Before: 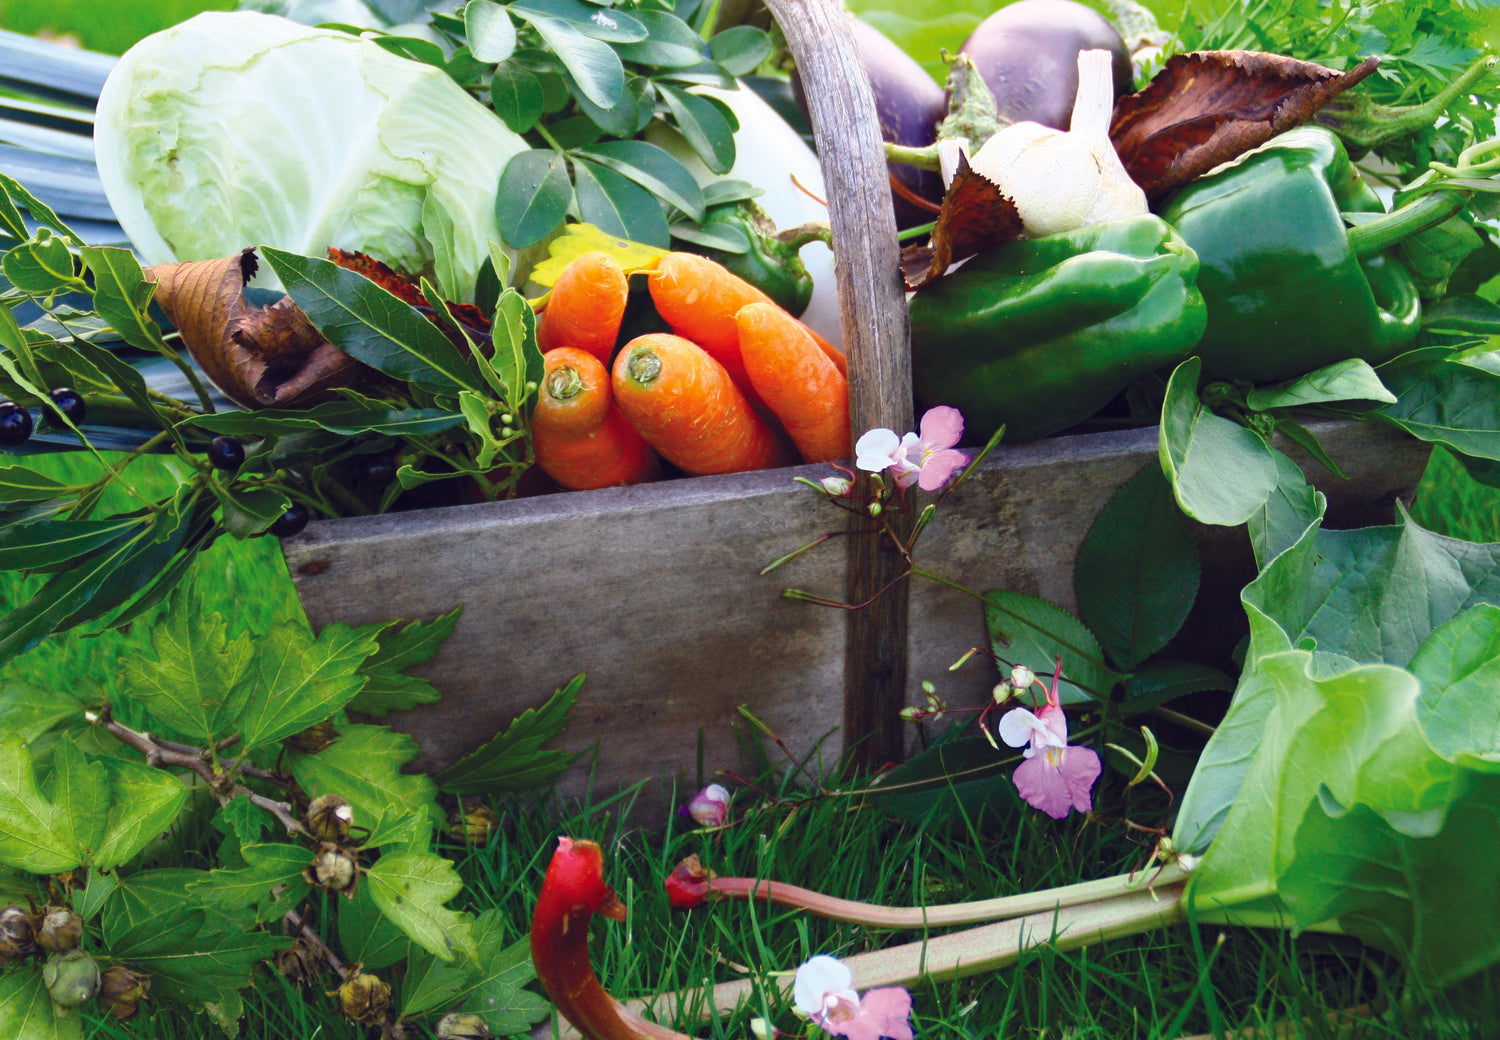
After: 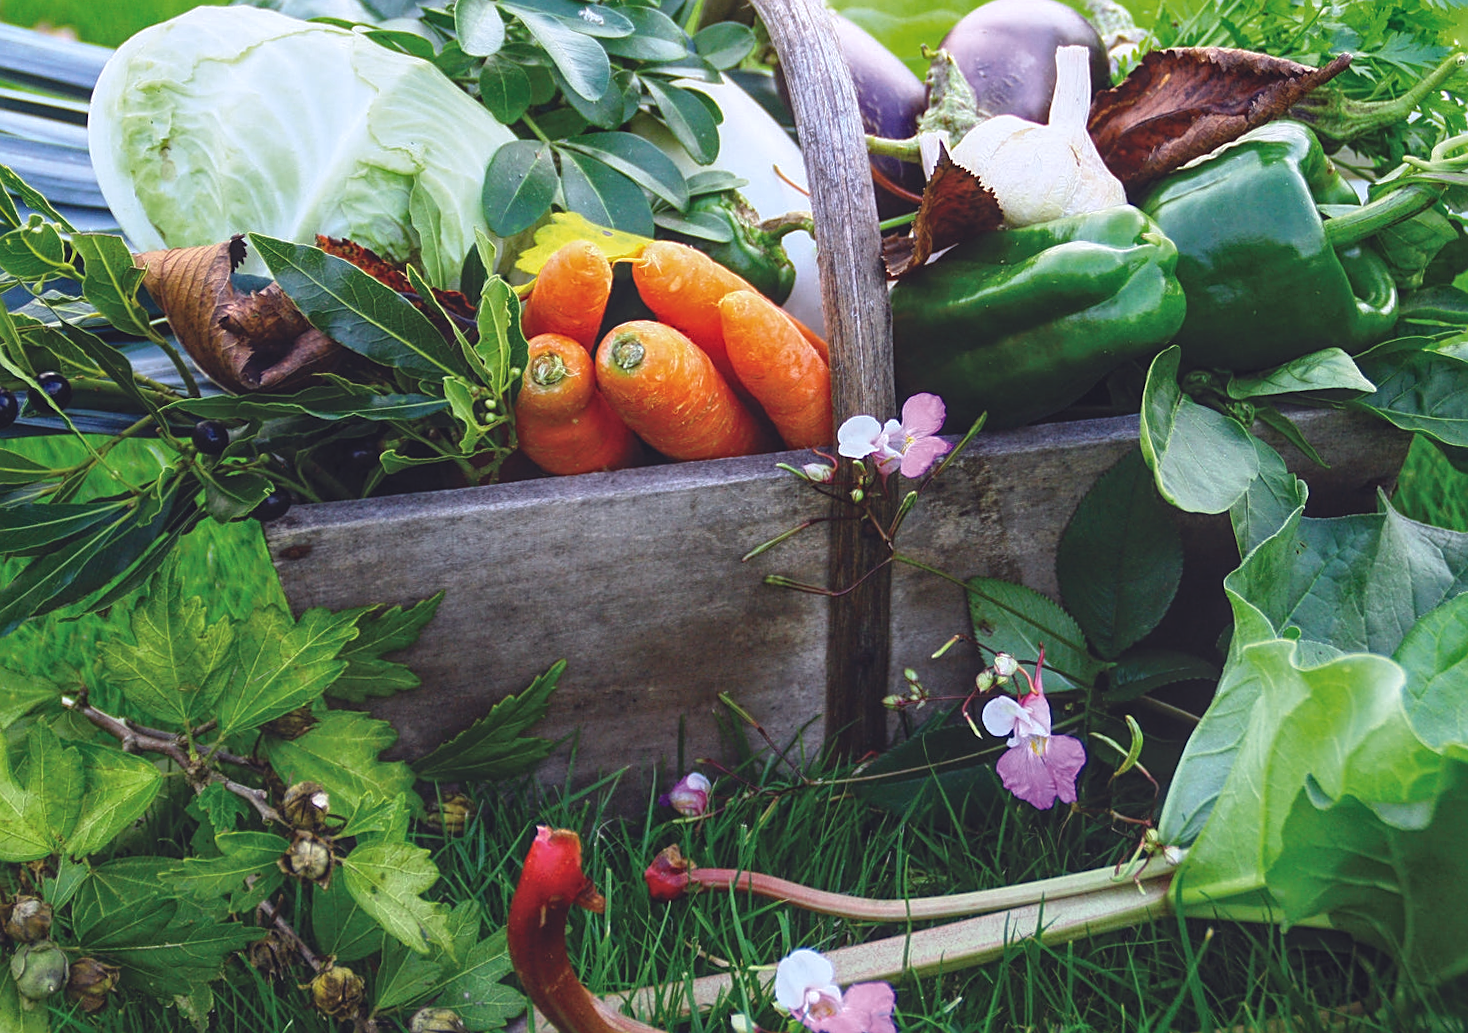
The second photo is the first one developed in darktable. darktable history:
exposure: black level correction -0.014, exposure -0.193 EV, compensate highlight preservation false
local contrast: highlights 99%, shadows 86%, detail 160%, midtone range 0.2
white balance: red 0.984, blue 1.059
rotate and perspective: rotation 0.226°, lens shift (vertical) -0.042, crop left 0.023, crop right 0.982, crop top 0.006, crop bottom 0.994
sharpen: on, module defaults
